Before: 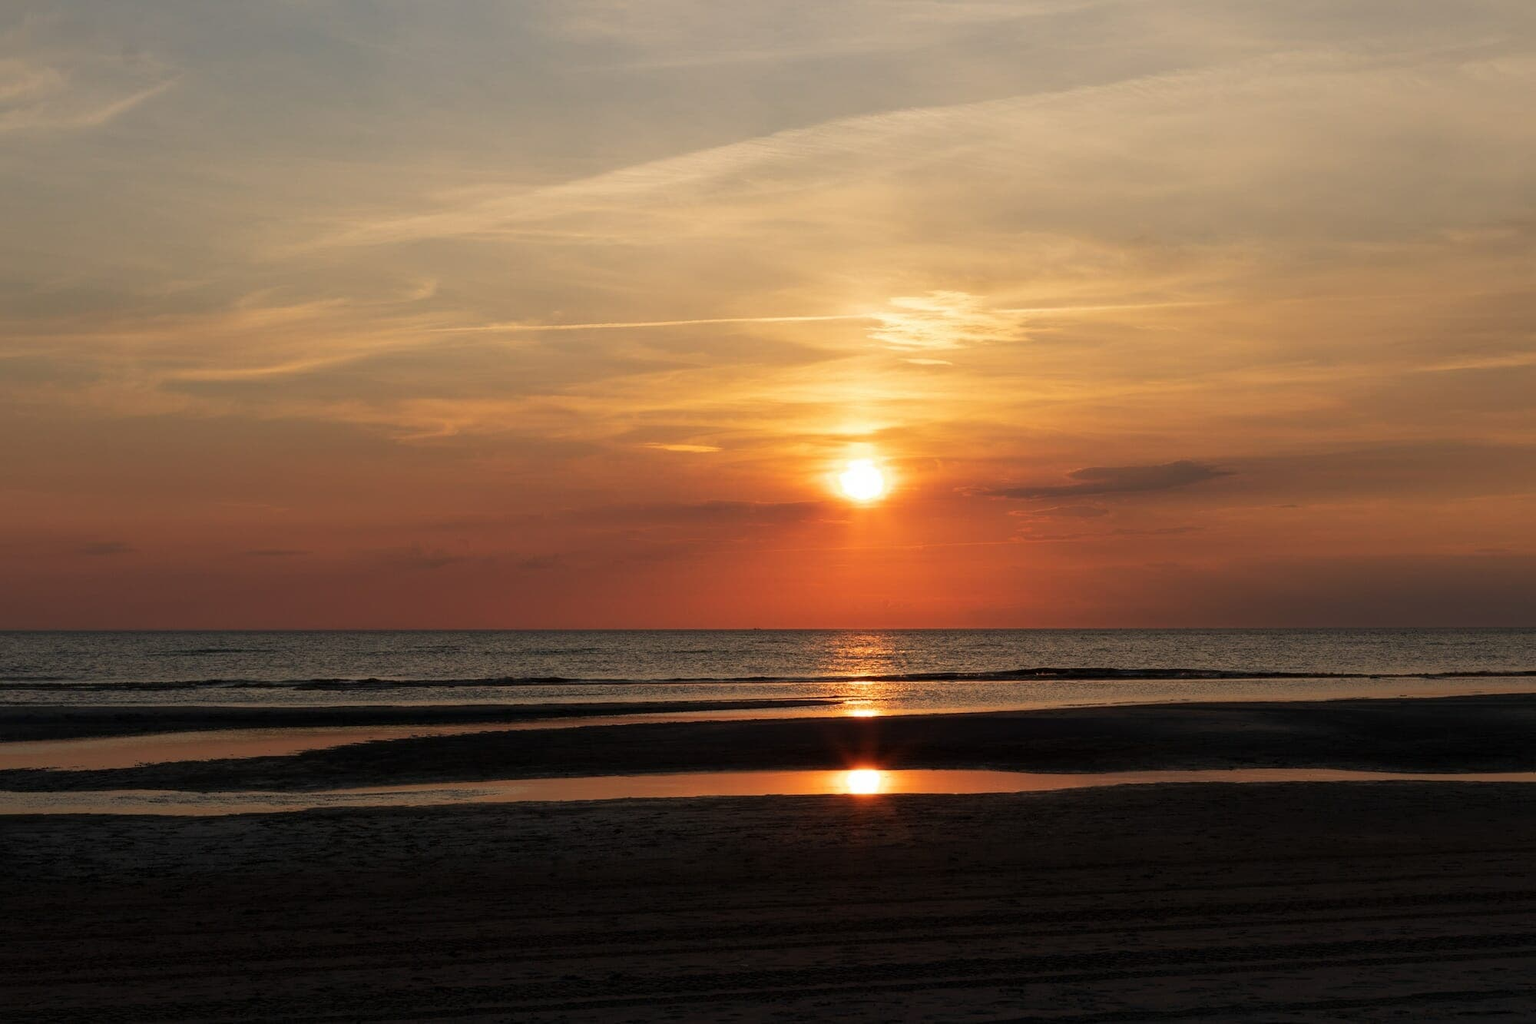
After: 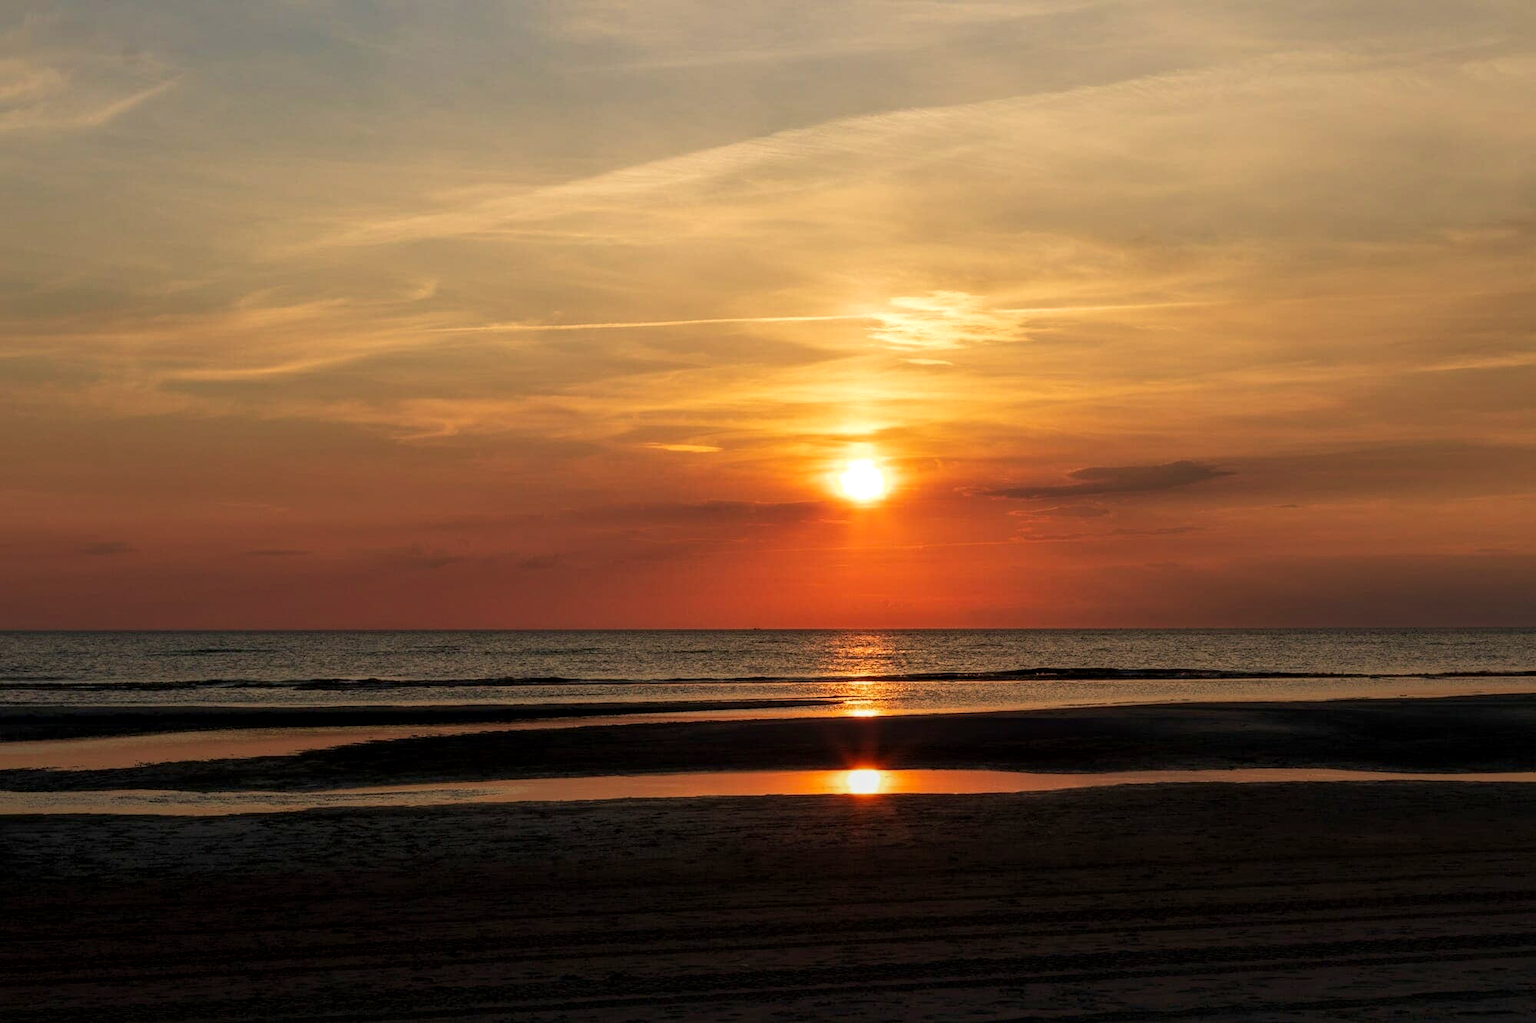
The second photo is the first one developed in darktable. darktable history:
velvia: on, module defaults
local contrast: on, module defaults
contrast brightness saturation: contrast 0.042, saturation 0.151
